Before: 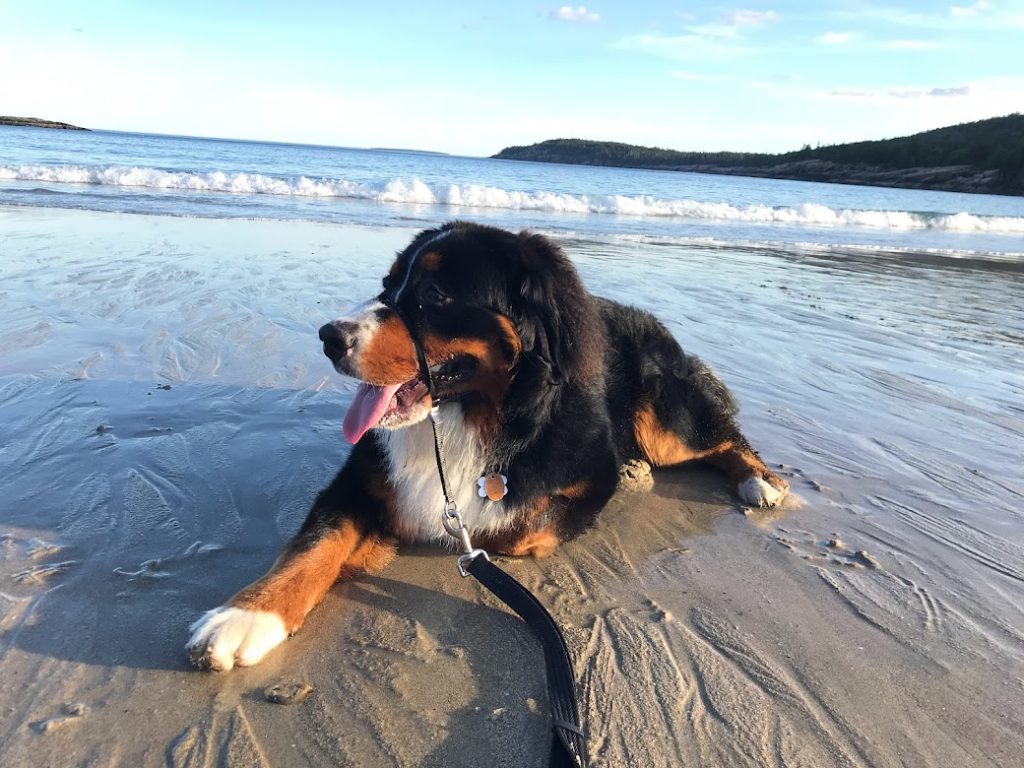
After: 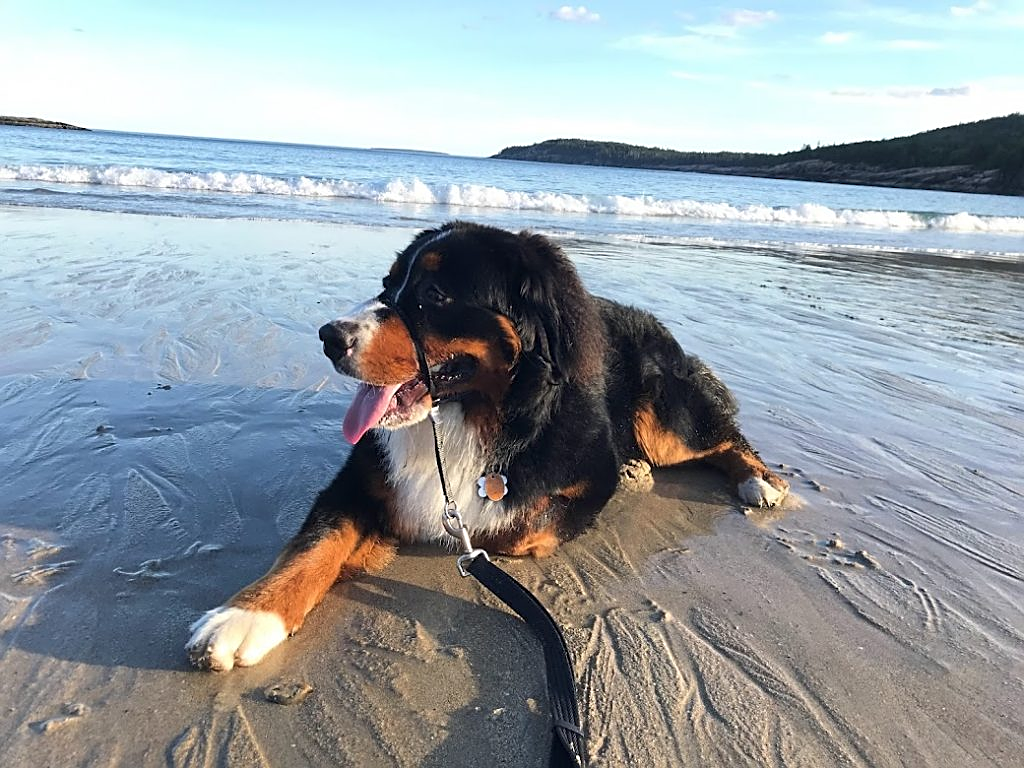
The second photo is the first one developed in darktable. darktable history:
sharpen: amount 0.566
